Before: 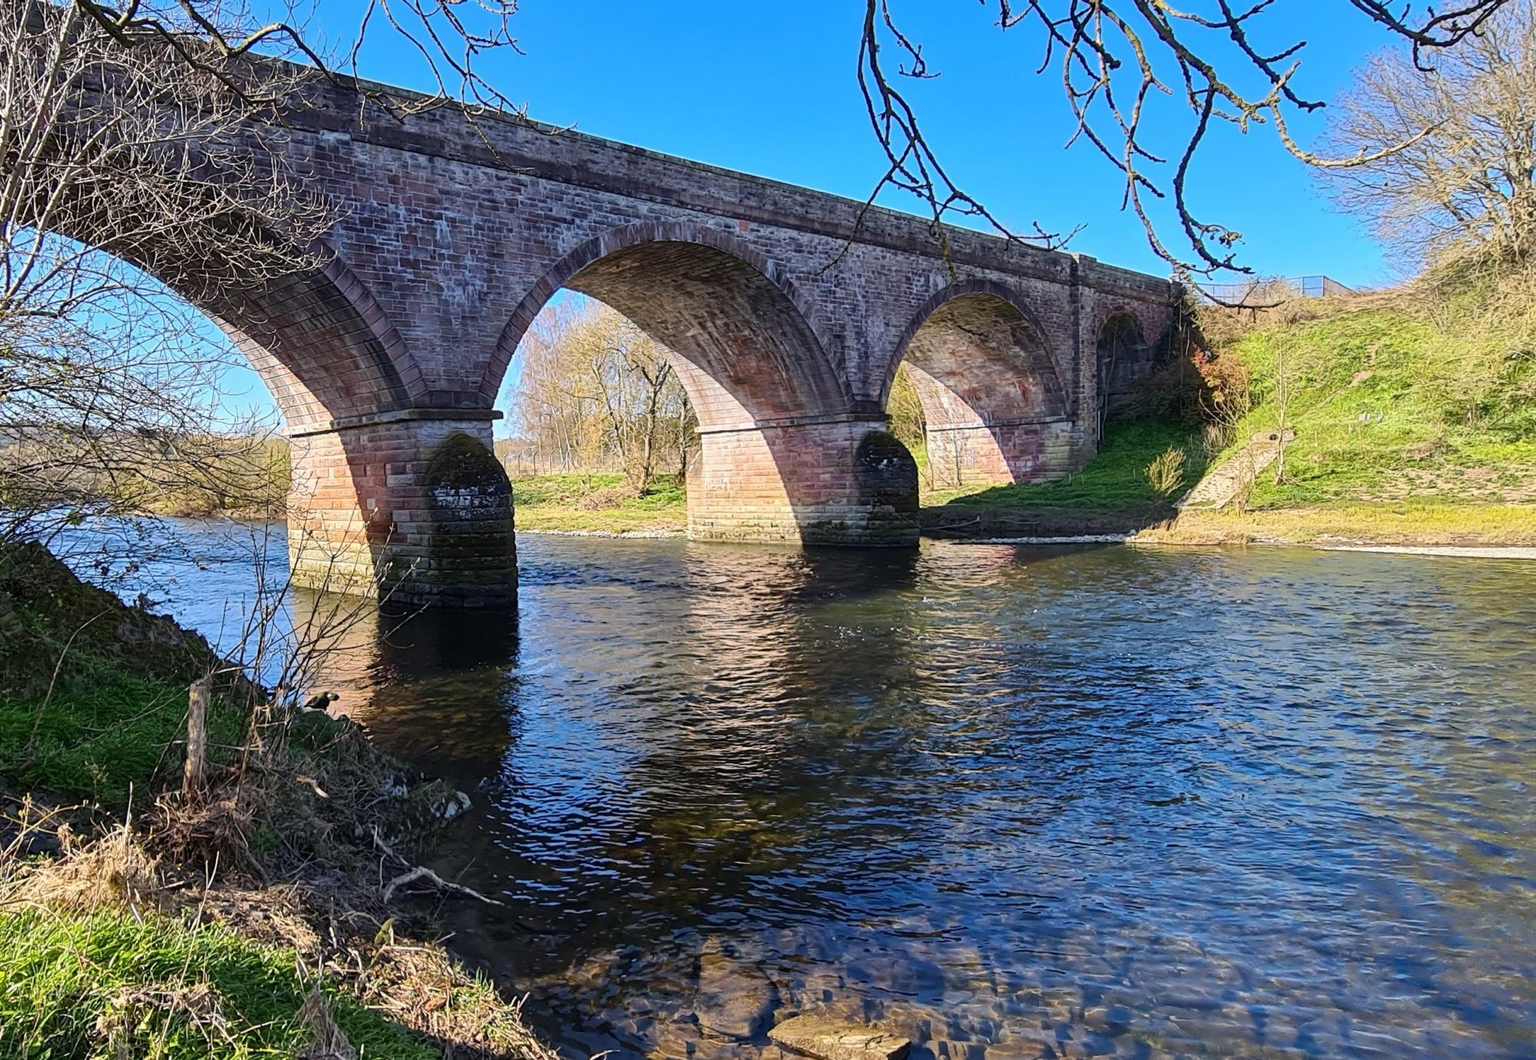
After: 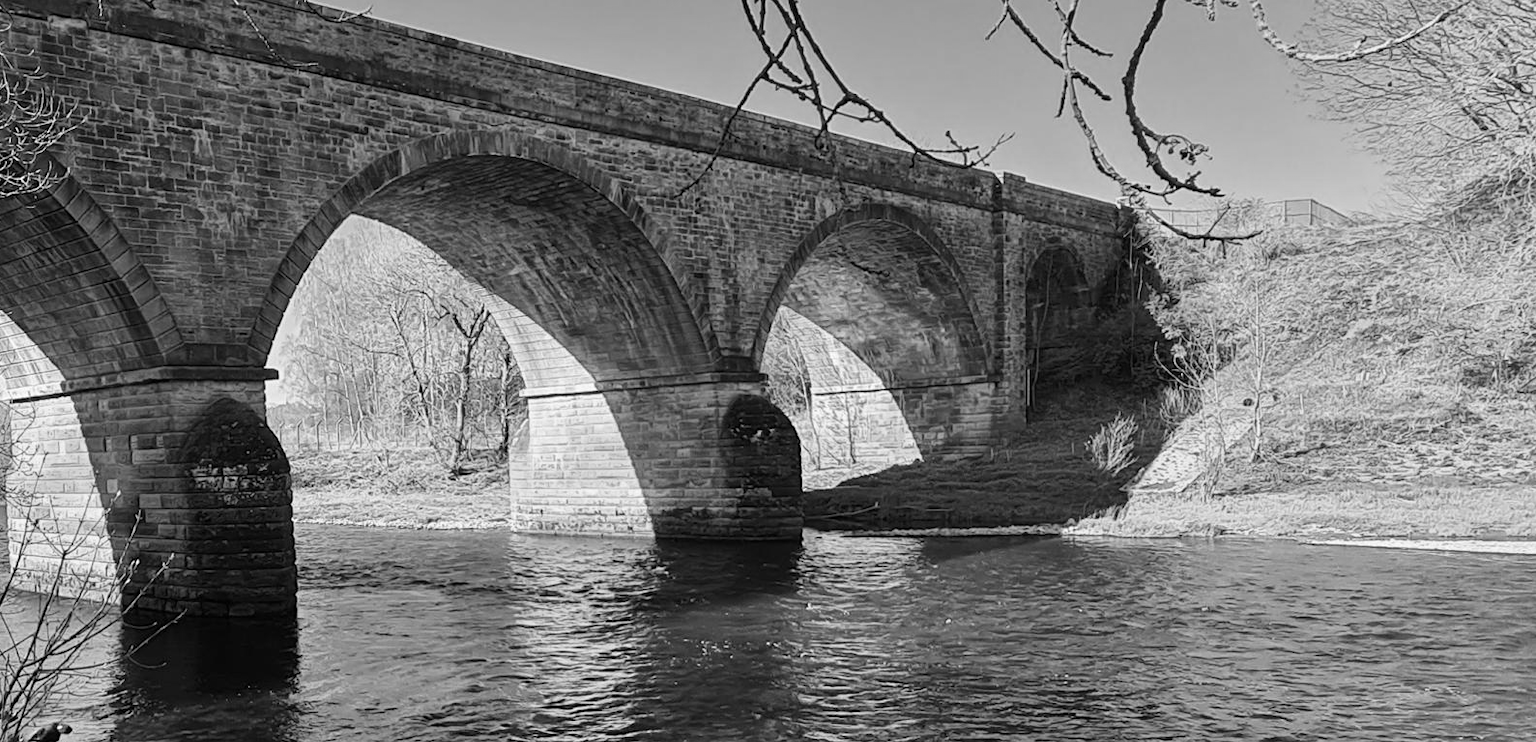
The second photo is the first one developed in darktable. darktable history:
crop: left 18.38%, top 11.092%, right 2.134%, bottom 33.217%
monochrome: size 1
